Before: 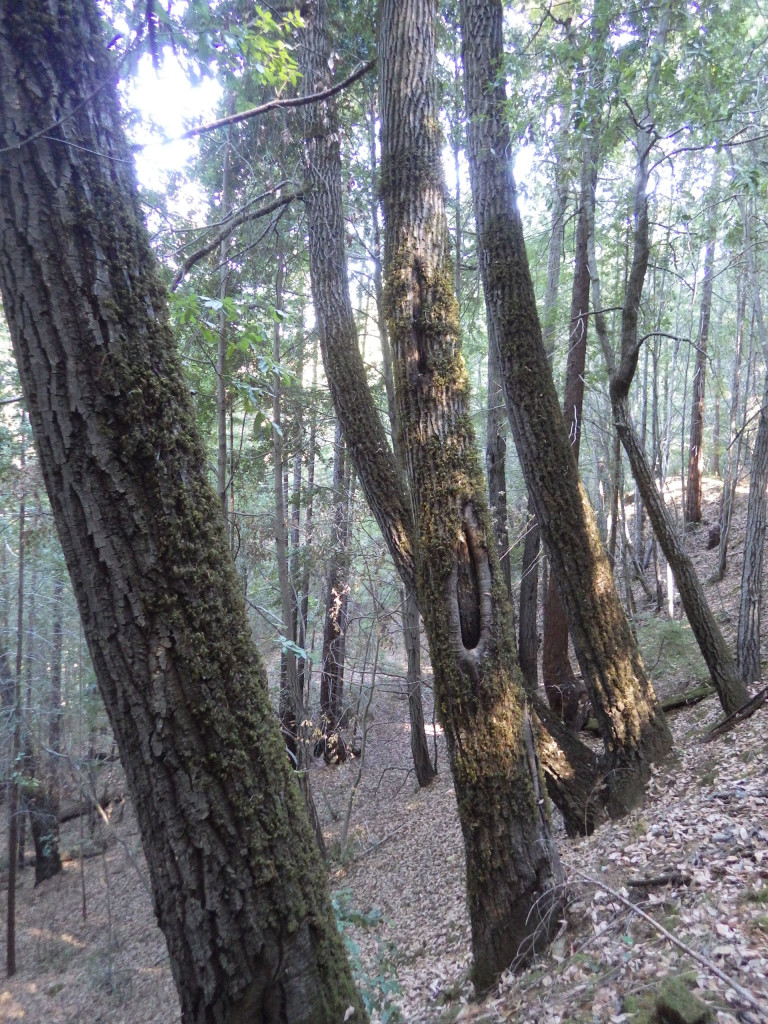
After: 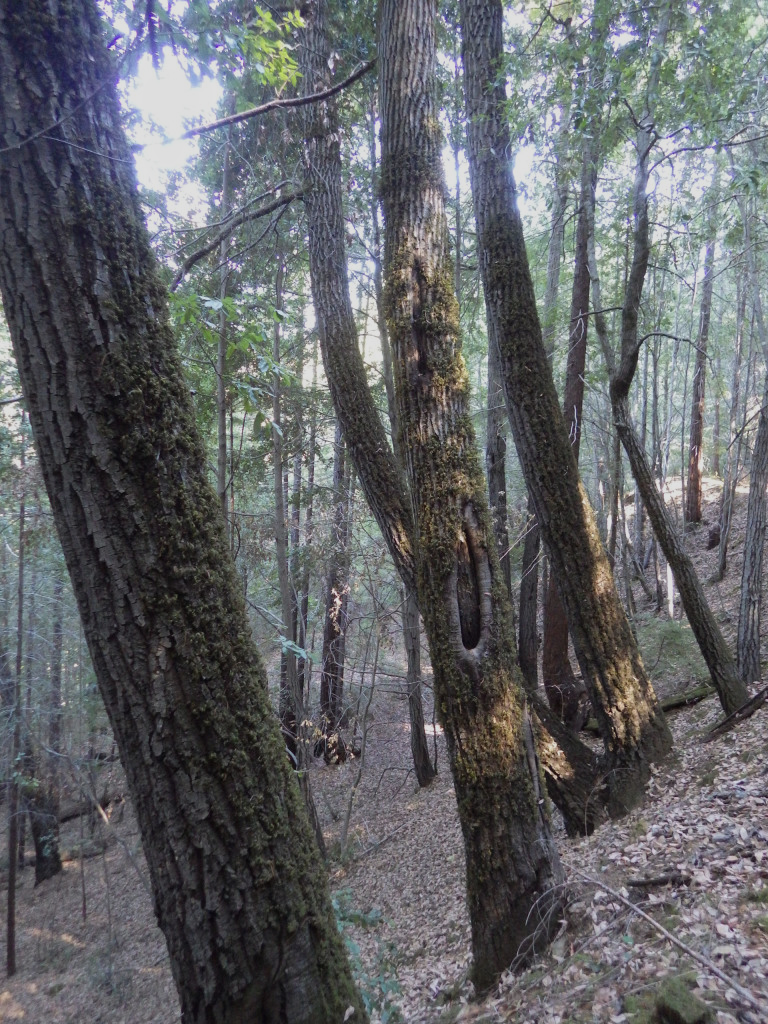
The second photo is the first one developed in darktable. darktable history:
tone equalizer: on, module defaults
levels: levels [0, 0.498, 0.996]
exposure: exposure -0.462 EV, compensate highlight preservation false
